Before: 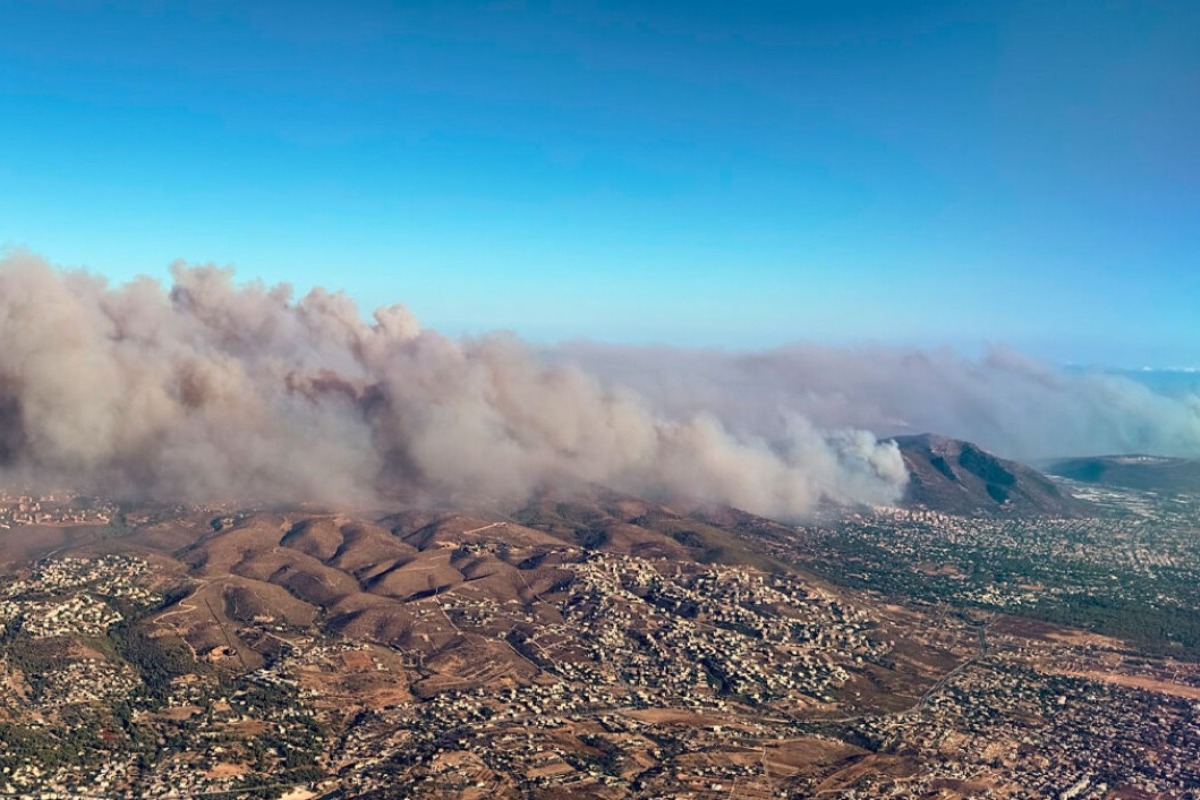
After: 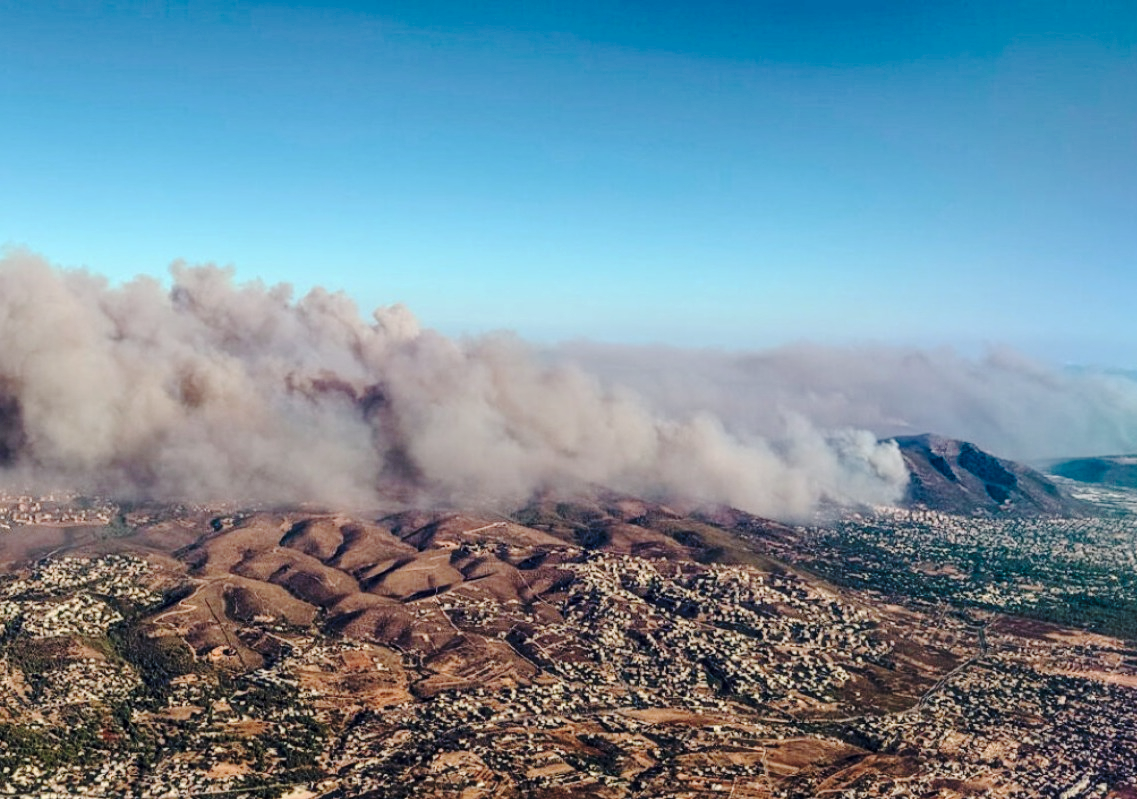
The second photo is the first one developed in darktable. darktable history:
crop and rotate: left 0%, right 5.181%
tone curve: curves: ch0 [(0, 0.032) (0.094, 0.08) (0.265, 0.208) (0.41, 0.417) (0.485, 0.524) (0.638, 0.673) (0.845, 0.828) (0.994, 0.964)]; ch1 [(0, 0) (0.161, 0.092) (0.37, 0.302) (0.437, 0.456) (0.469, 0.482) (0.498, 0.504) (0.576, 0.583) (0.644, 0.638) (0.725, 0.765) (1, 1)]; ch2 [(0, 0) (0.352, 0.403) (0.45, 0.469) (0.502, 0.504) (0.54, 0.521) (0.589, 0.576) (1, 1)], preserve colors none
local contrast: detail 130%
